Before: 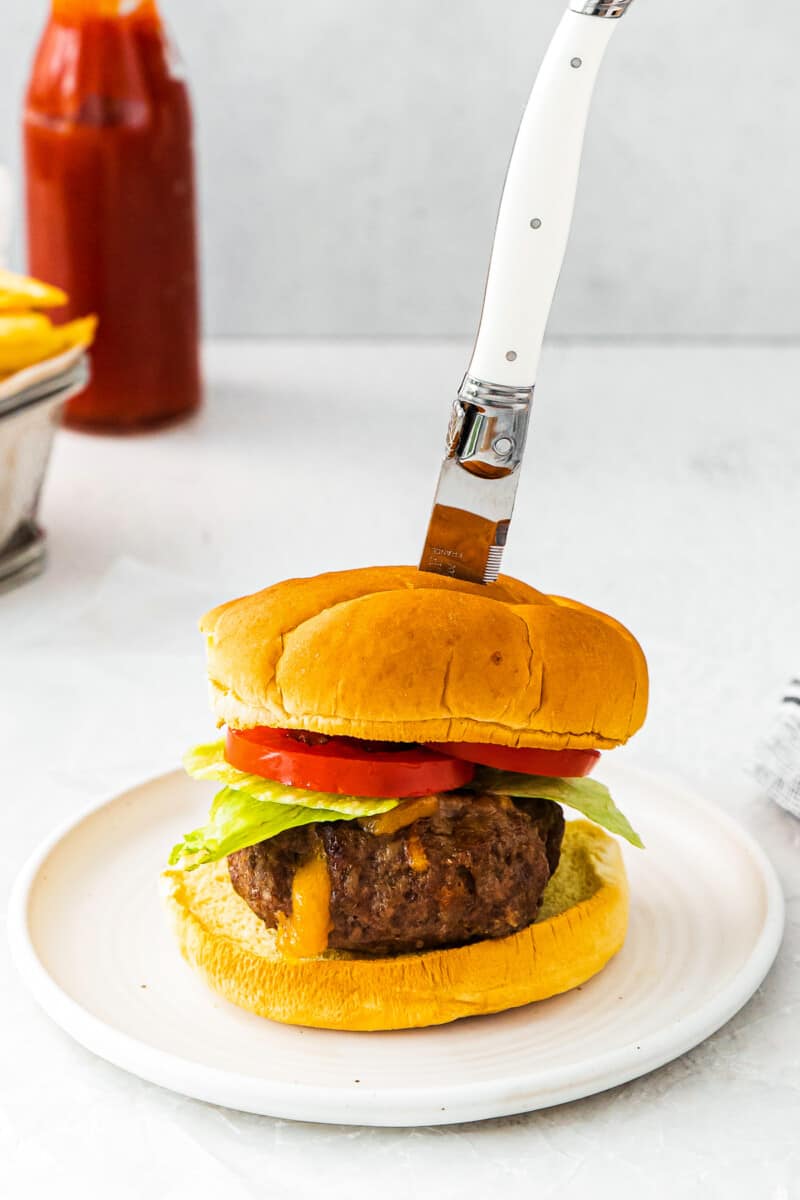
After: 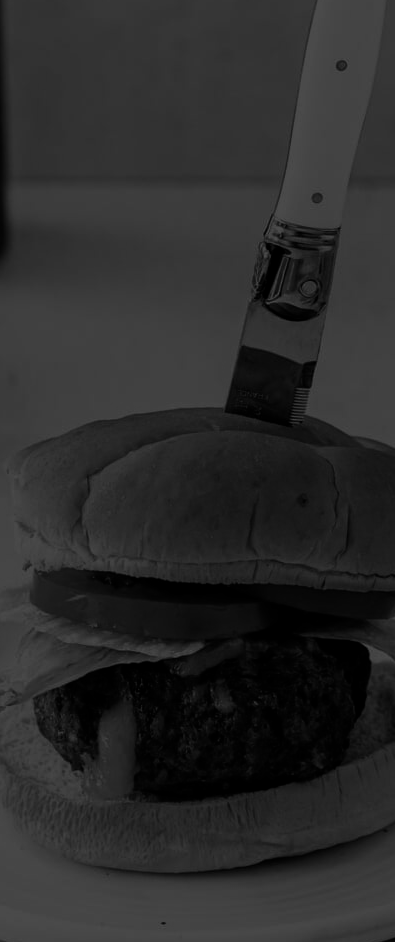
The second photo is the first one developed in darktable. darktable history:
crop and rotate: angle 0.02°, left 24.353%, top 13.219%, right 26.156%, bottom 8.224%
monochrome: on, module defaults
contrast brightness saturation: brightness -0.52
exposure: exposure -2.002 EV, compensate highlight preservation false
